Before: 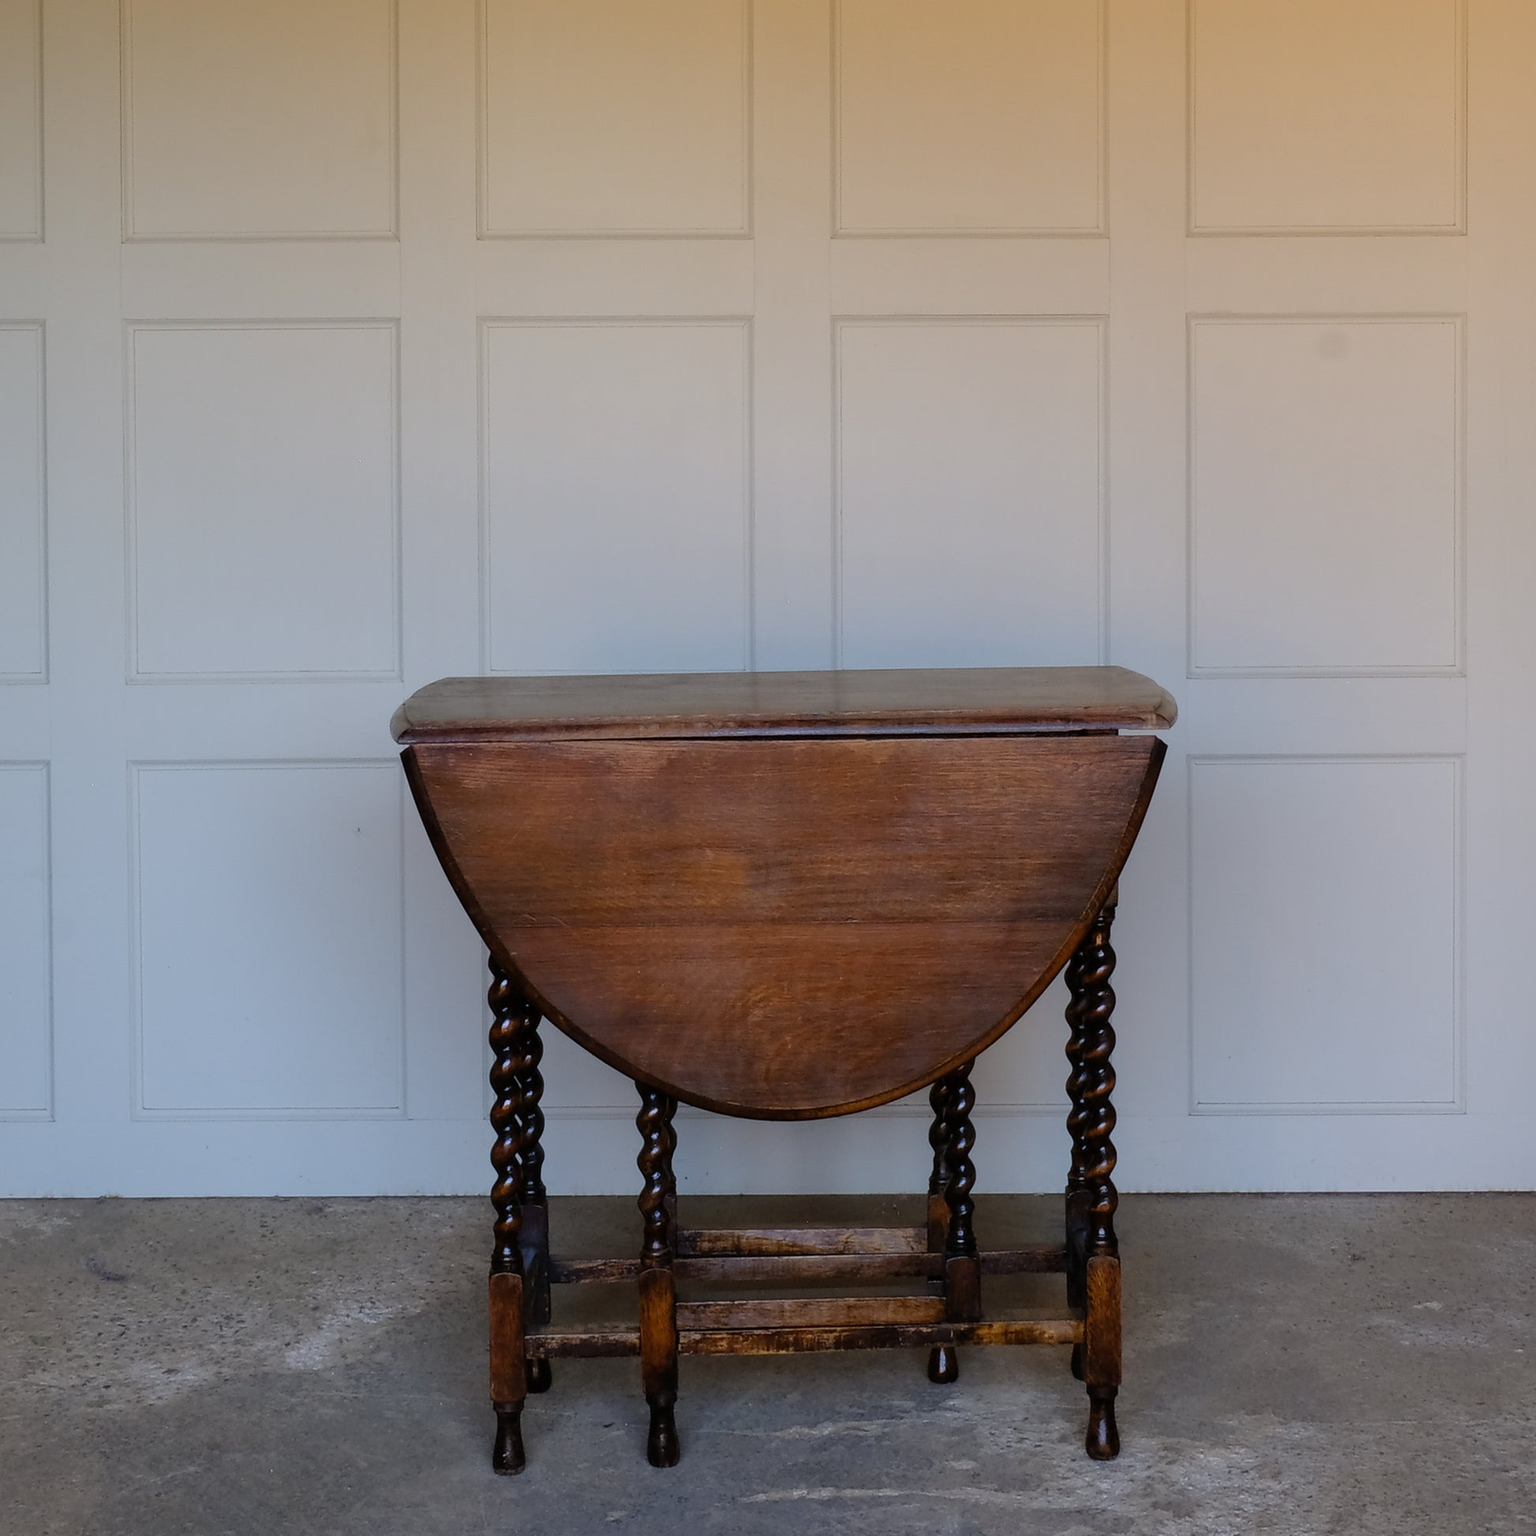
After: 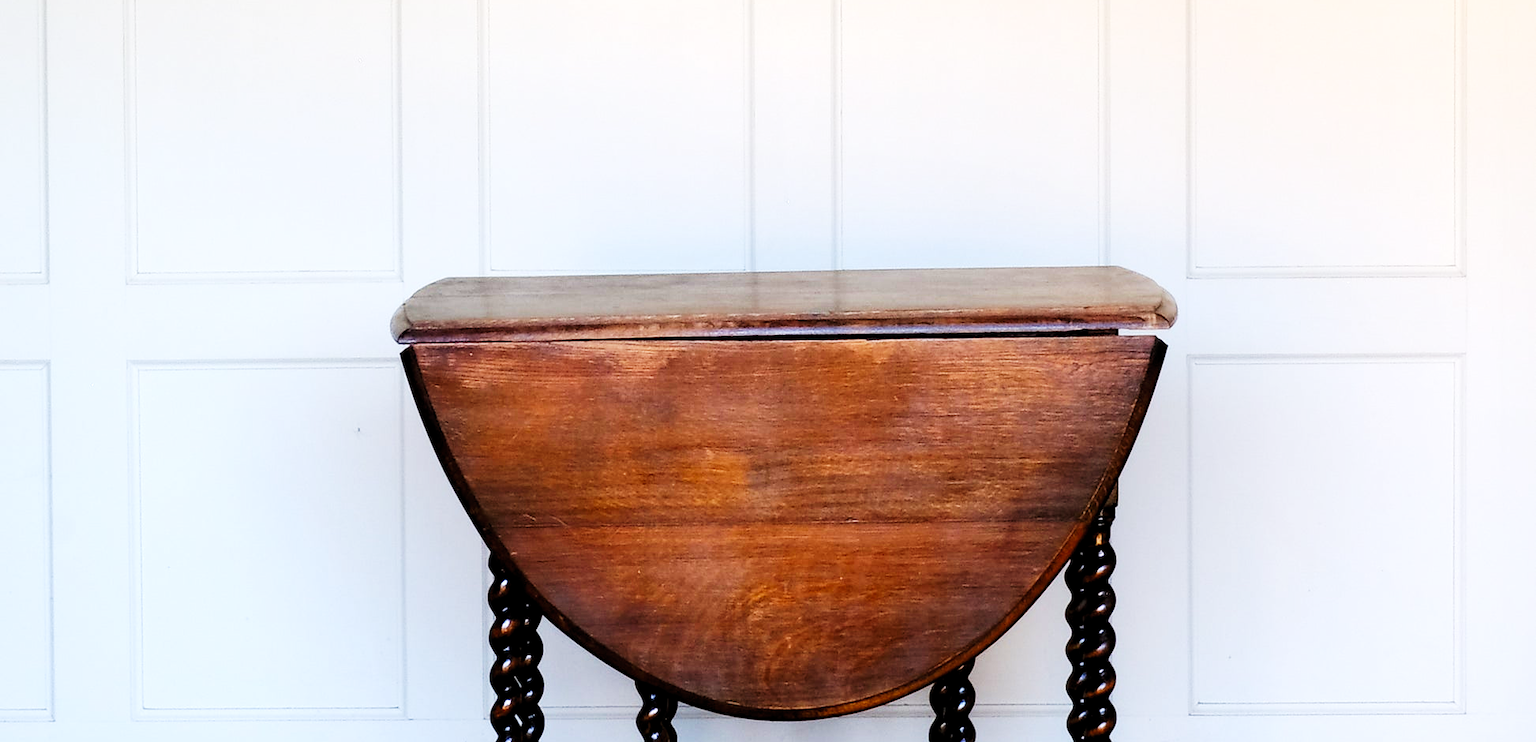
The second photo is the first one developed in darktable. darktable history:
levels: levels [0.016, 0.484, 0.953]
base curve: curves: ch0 [(0, 0) (0.007, 0.004) (0.027, 0.03) (0.046, 0.07) (0.207, 0.54) (0.442, 0.872) (0.673, 0.972) (1, 1)], preserve colors none
crop and rotate: top 26.056%, bottom 25.543%
